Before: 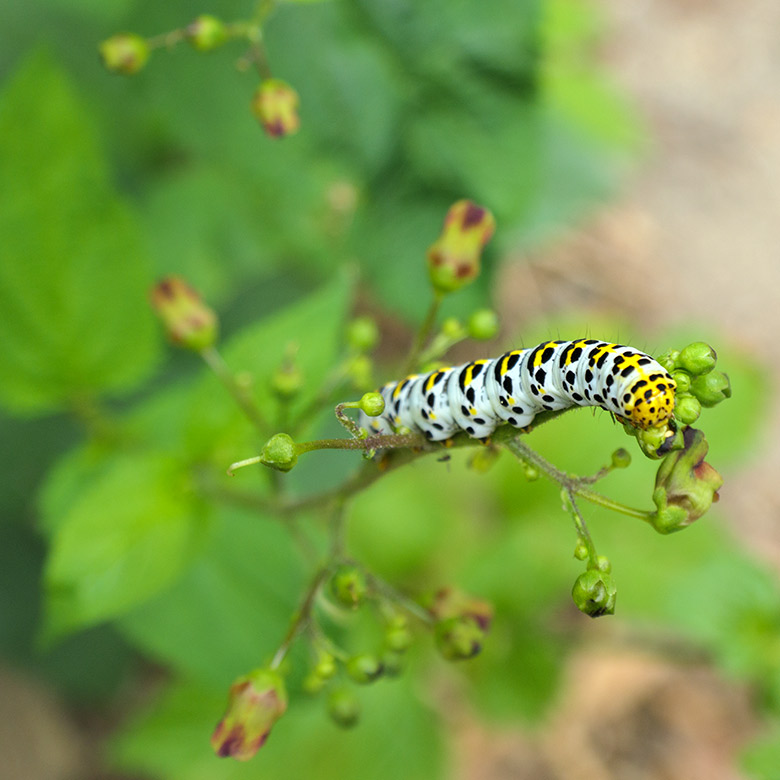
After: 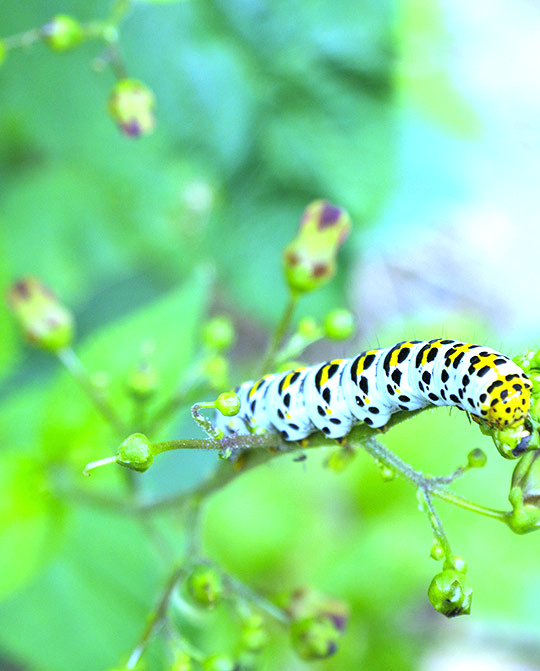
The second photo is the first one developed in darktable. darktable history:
white balance: red 0.766, blue 1.537
exposure: black level correction 0, exposure 1.2 EV, compensate exposure bias true, compensate highlight preservation false
crop: left 18.479%, right 12.2%, bottom 13.971%
